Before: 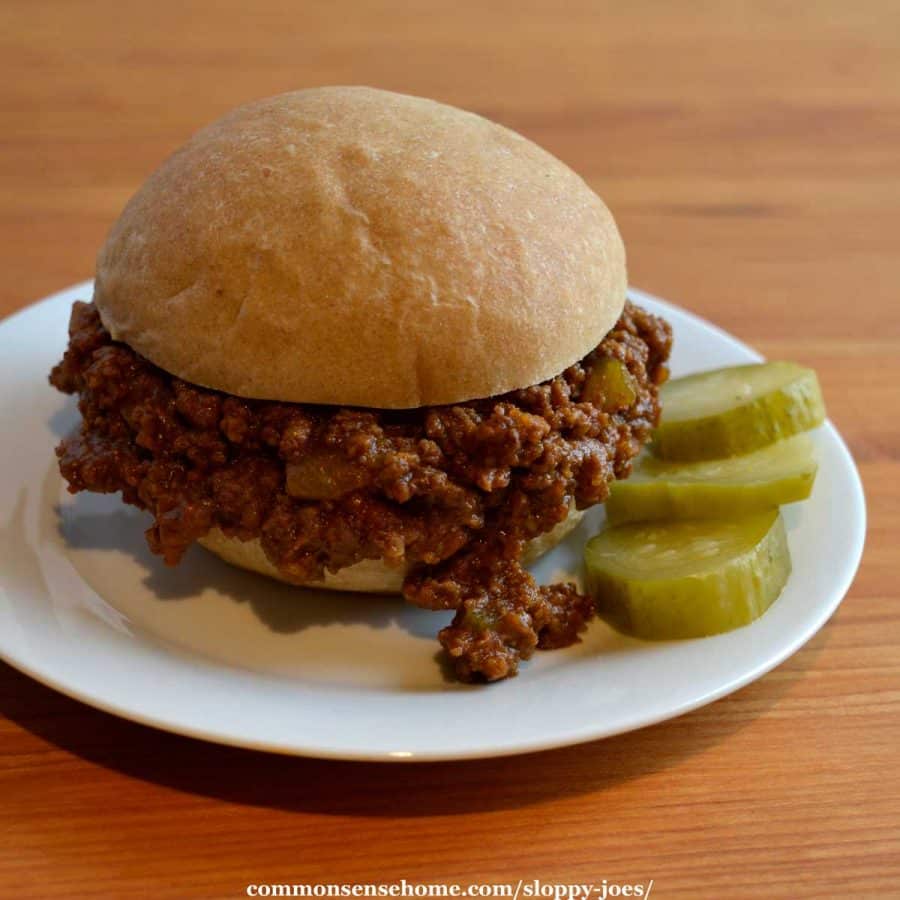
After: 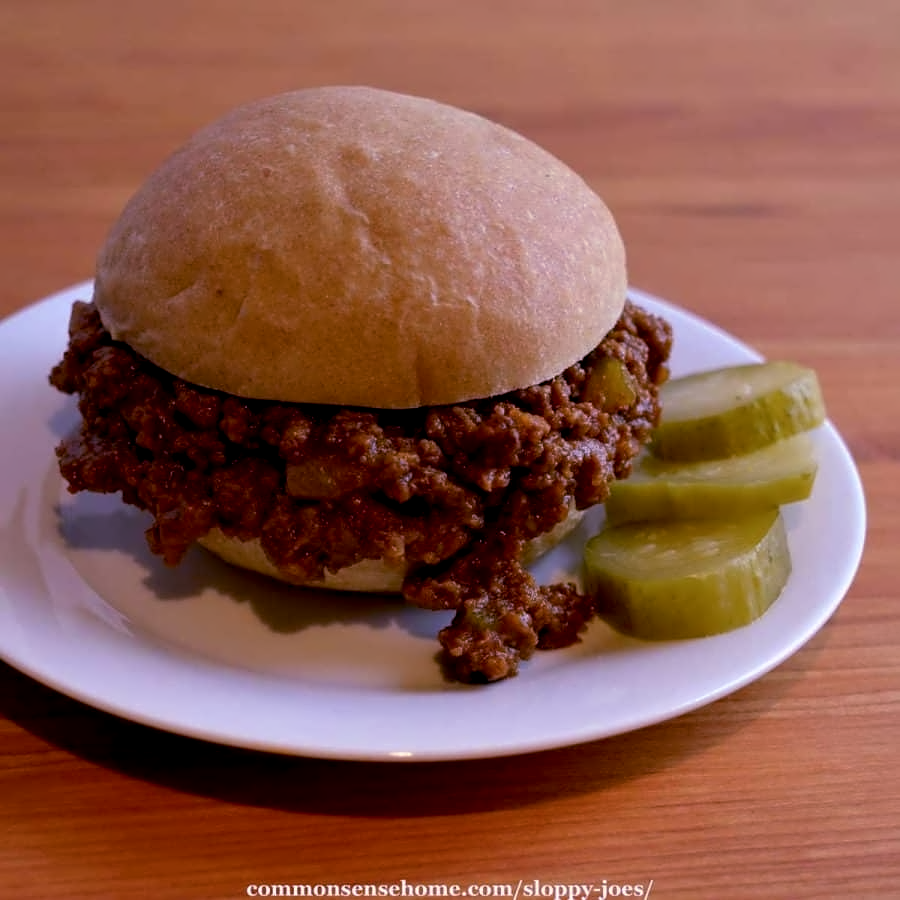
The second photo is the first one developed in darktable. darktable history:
color balance rgb: shadows lift › luminance -21.713%, shadows lift › chroma 9.118%, shadows lift › hue 284.46°, shadows fall-off 299.595%, white fulcrum 2 EV, highlights fall-off 298.913%, perceptual saturation grading › global saturation -1.638%, perceptual saturation grading › highlights -7.374%, perceptual saturation grading › mid-tones 7.961%, perceptual saturation grading › shadows 2.867%, mask middle-gray fulcrum 99.716%, contrast gray fulcrum 38.364%
contrast equalizer: octaves 7, y [[0.5 ×4, 0.524, 0.59], [0.5 ×6], [0.5 ×6], [0, 0, 0, 0.01, 0.045, 0.012], [0, 0, 0, 0.044, 0.195, 0.131]]
exposure: black level correction 0.009, compensate exposure bias true, compensate highlight preservation false
